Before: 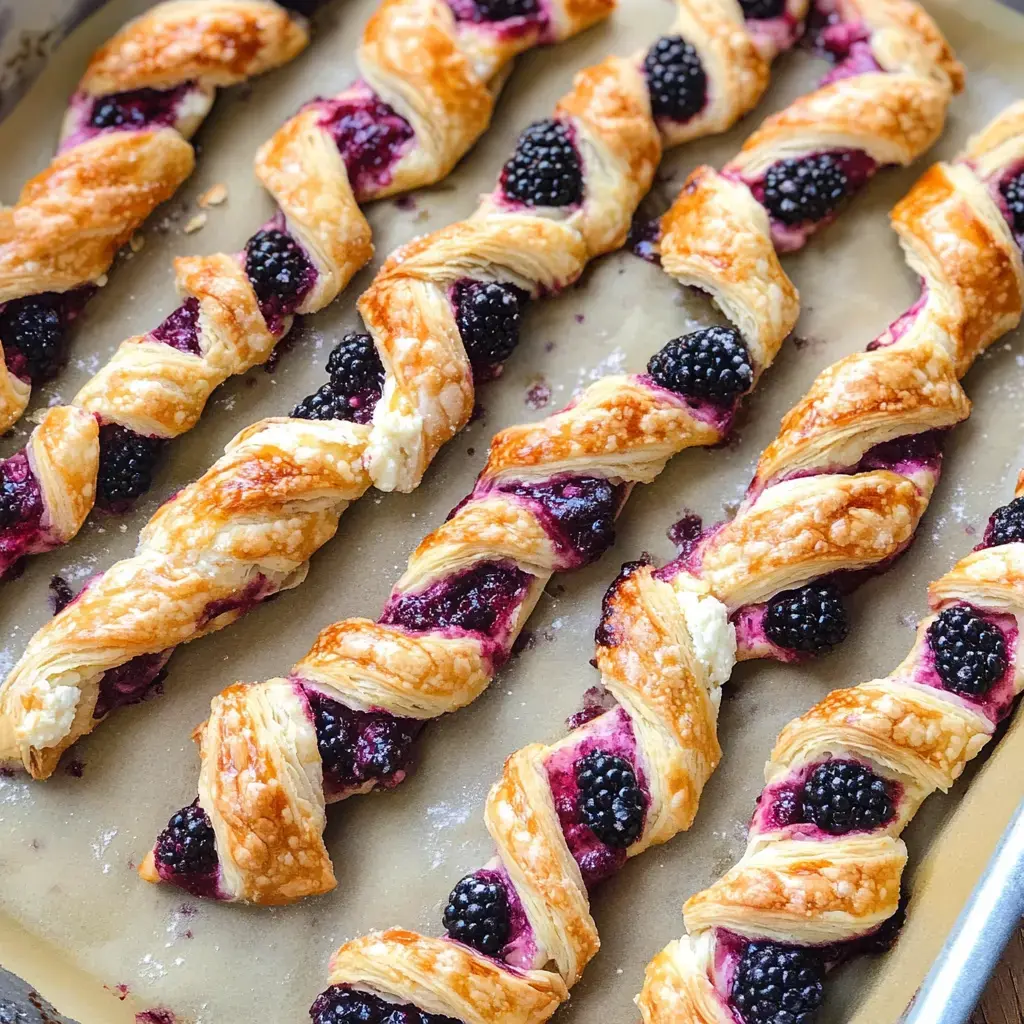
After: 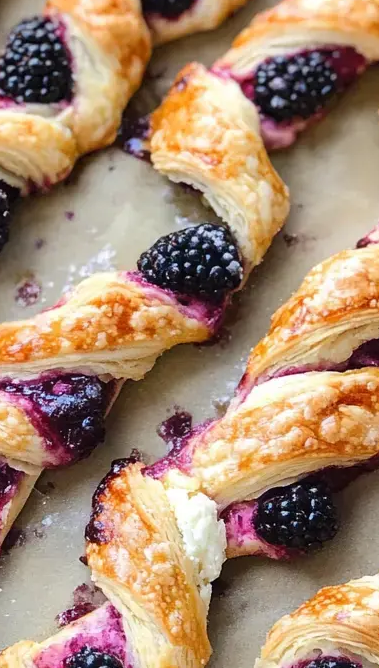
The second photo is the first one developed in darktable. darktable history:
crop and rotate: left 49.821%, top 10.09%, right 13.145%, bottom 24.634%
